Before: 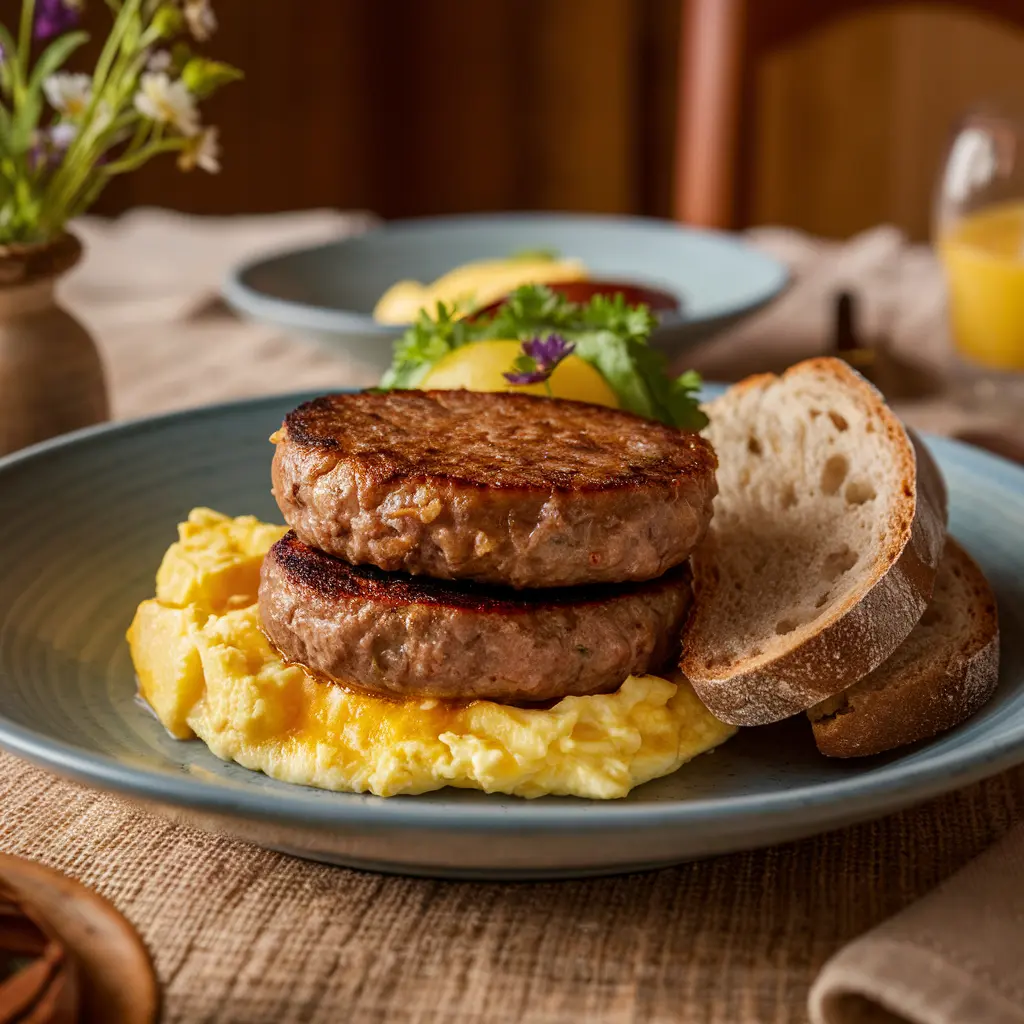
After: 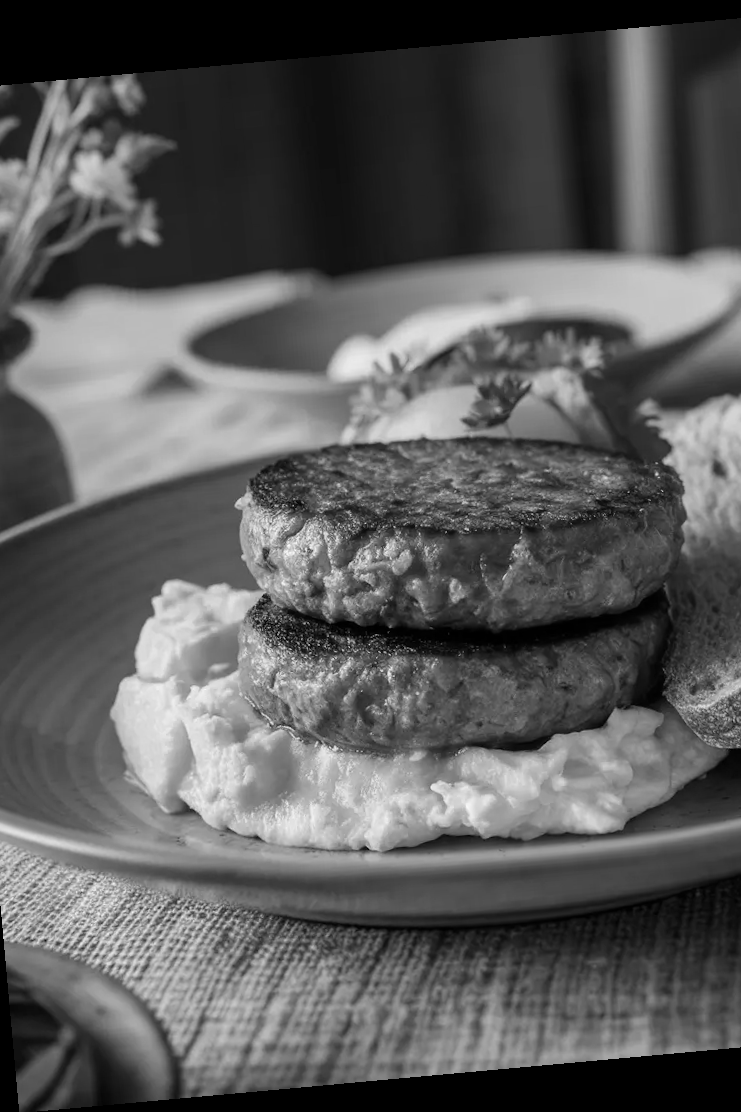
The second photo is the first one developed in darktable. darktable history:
crop and rotate: left 6.617%, right 26.717%
white balance: red 0.967, blue 1.119, emerald 0.756
rotate and perspective: rotation -5.2°, automatic cropping off
monochrome: on, module defaults
